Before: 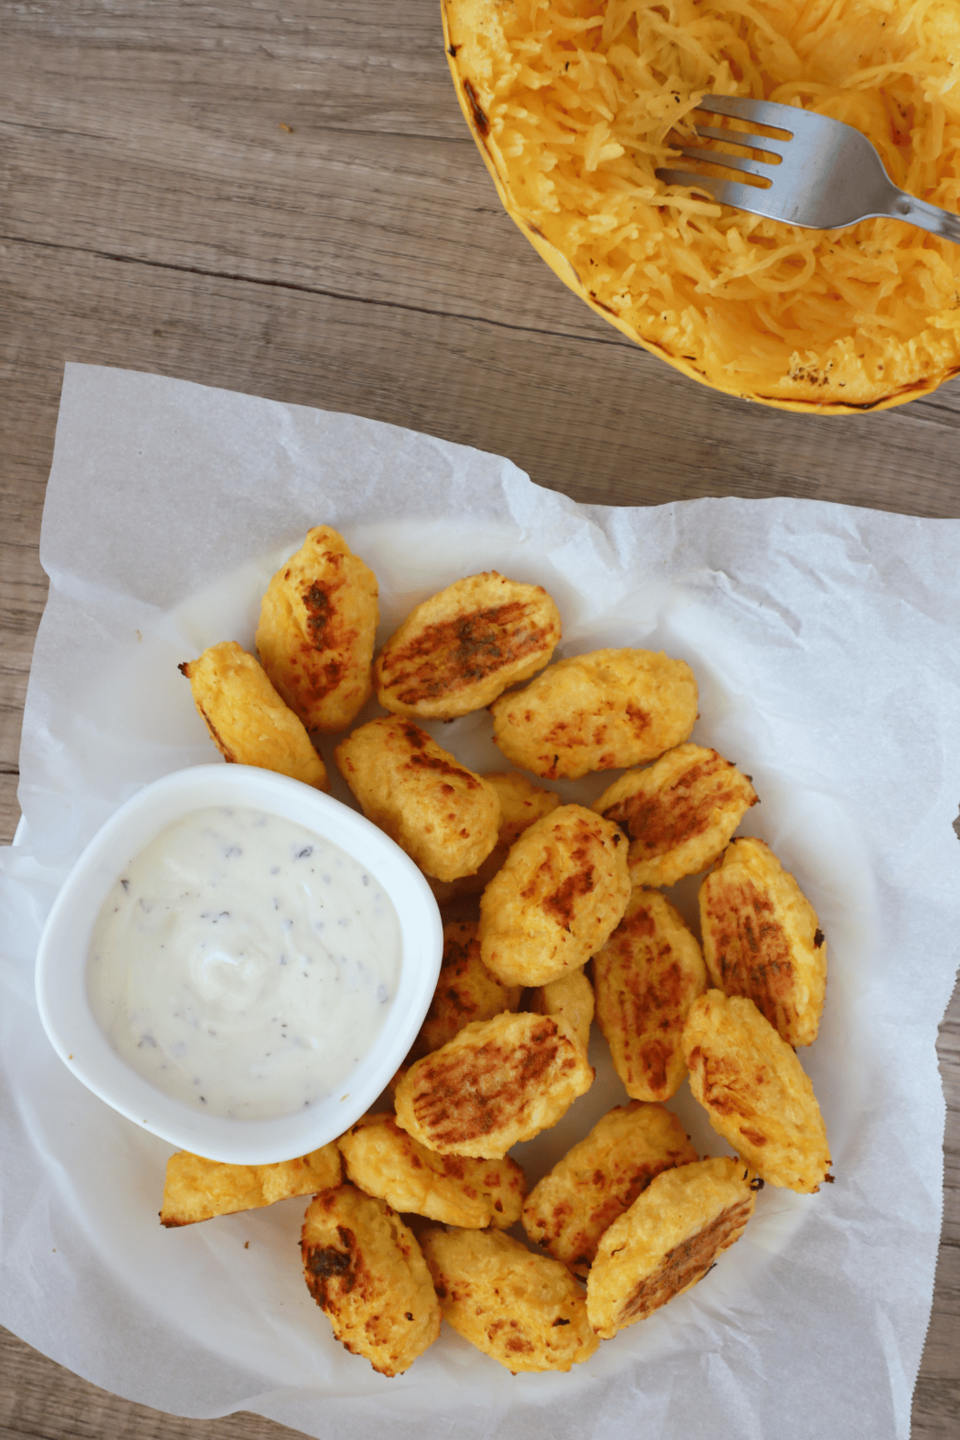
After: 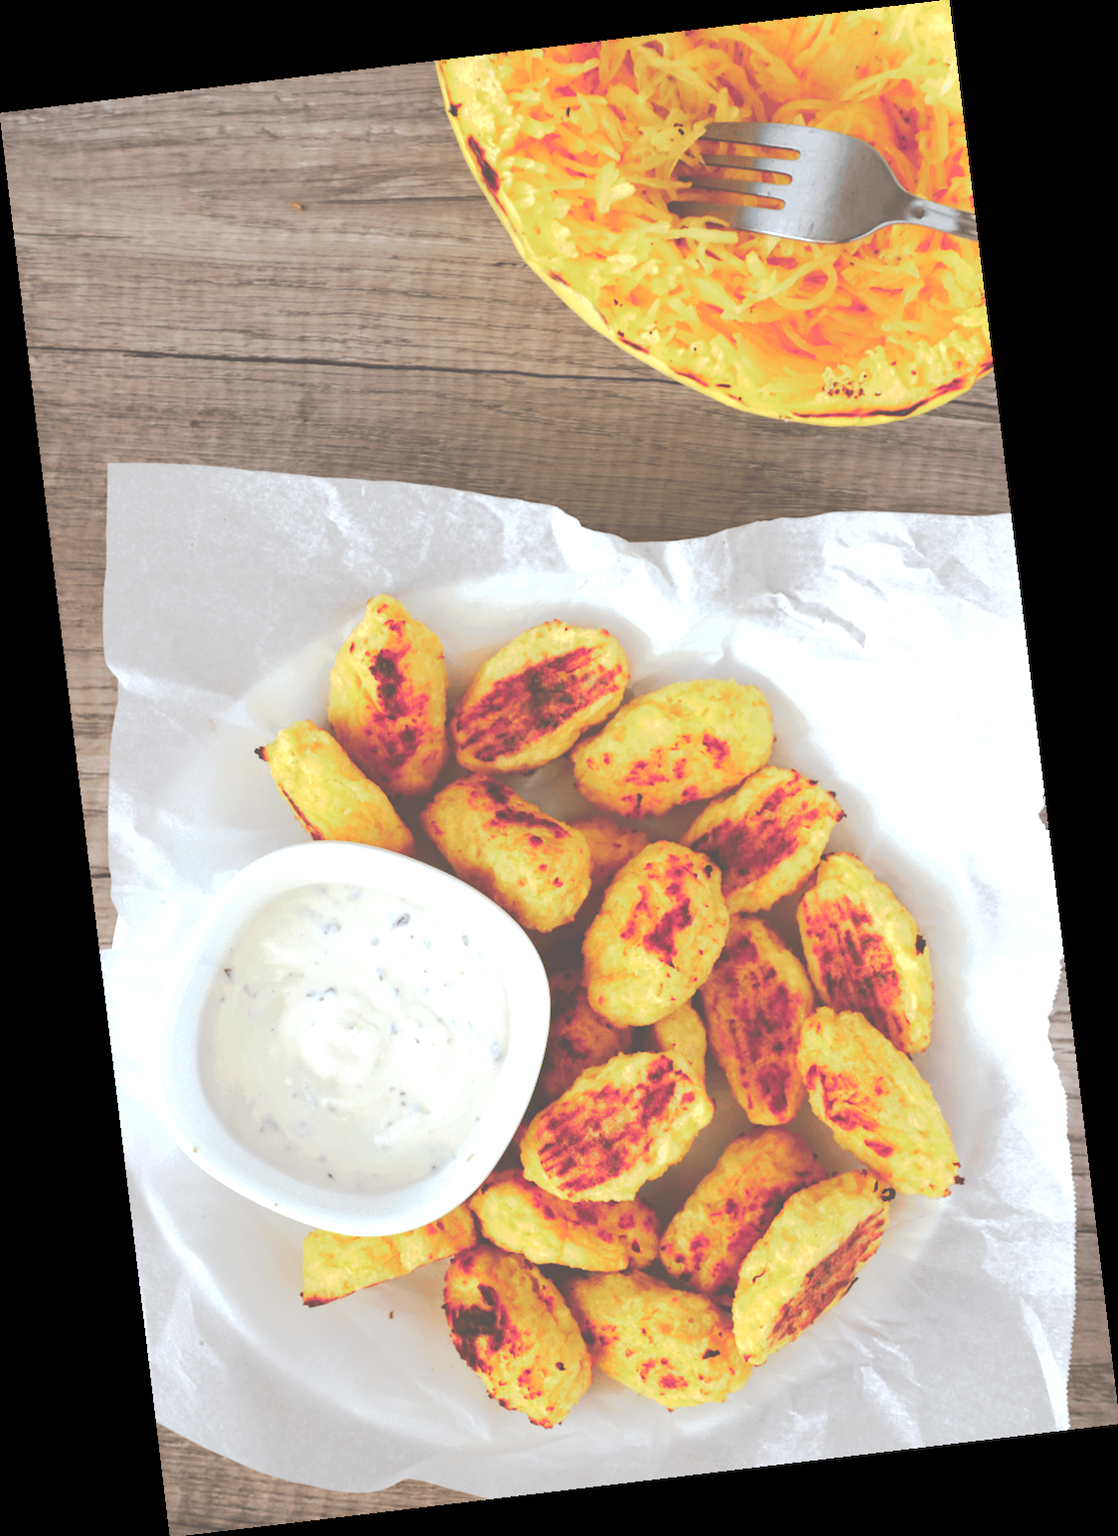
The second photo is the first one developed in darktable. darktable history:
color zones: curves: ch0 [(0, 0.533) (0.126, 0.533) (0.234, 0.533) (0.368, 0.357) (0.5, 0.5) (0.625, 0.5) (0.74, 0.637) (0.875, 0.5)]; ch1 [(0.004, 0.708) (0.129, 0.662) (0.25, 0.5) (0.375, 0.331) (0.496, 0.396) (0.625, 0.649) (0.739, 0.26) (0.875, 0.5) (1, 0.478)]; ch2 [(0, 0.409) (0.132, 0.403) (0.236, 0.558) (0.379, 0.448) (0.5, 0.5) (0.625, 0.5) (0.691, 0.39) (0.875, 0.5)]
tone equalizer: -8 EV -0.75 EV, -7 EV -0.7 EV, -6 EV -0.6 EV, -5 EV -0.4 EV, -3 EV 0.4 EV, -2 EV 0.6 EV, -1 EV 0.7 EV, +0 EV 0.75 EV, edges refinement/feathering 500, mask exposure compensation -1.57 EV, preserve details no
rotate and perspective: rotation -6.83°, automatic cropping off
tone curve: curves: ch0 [(0, 0) (0.003, 0.346) (0.011, 0.346) (0.025, 0.346) (0.044, 0.35) (0.069, 0.354) (0.1, 0.361) (0.136, 0.368) (0.177, 0.381) (0.224, 0.395) (0.277, 0.421) (0.335, 0.458) (0.399, 0.502) (0.468, 0.556) (0.543, 0.617) (0.623, 0.685) (0.709, 0.748) (0.801, 0.814) (0.898, 0.865) (1, 1)], preserve colors none
